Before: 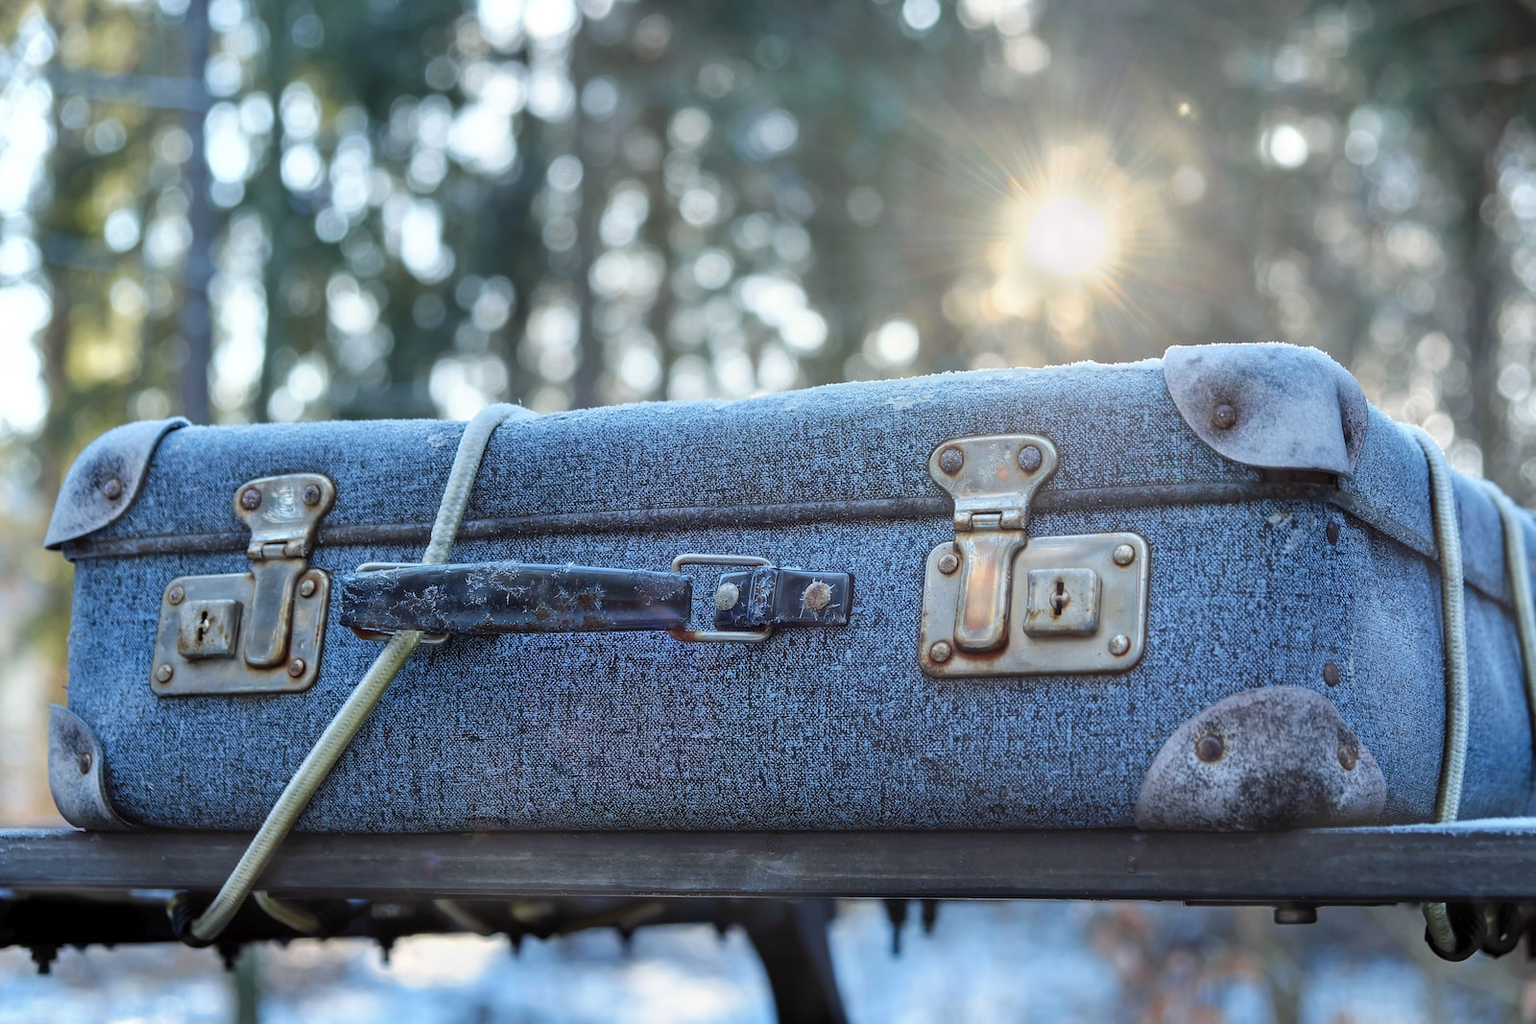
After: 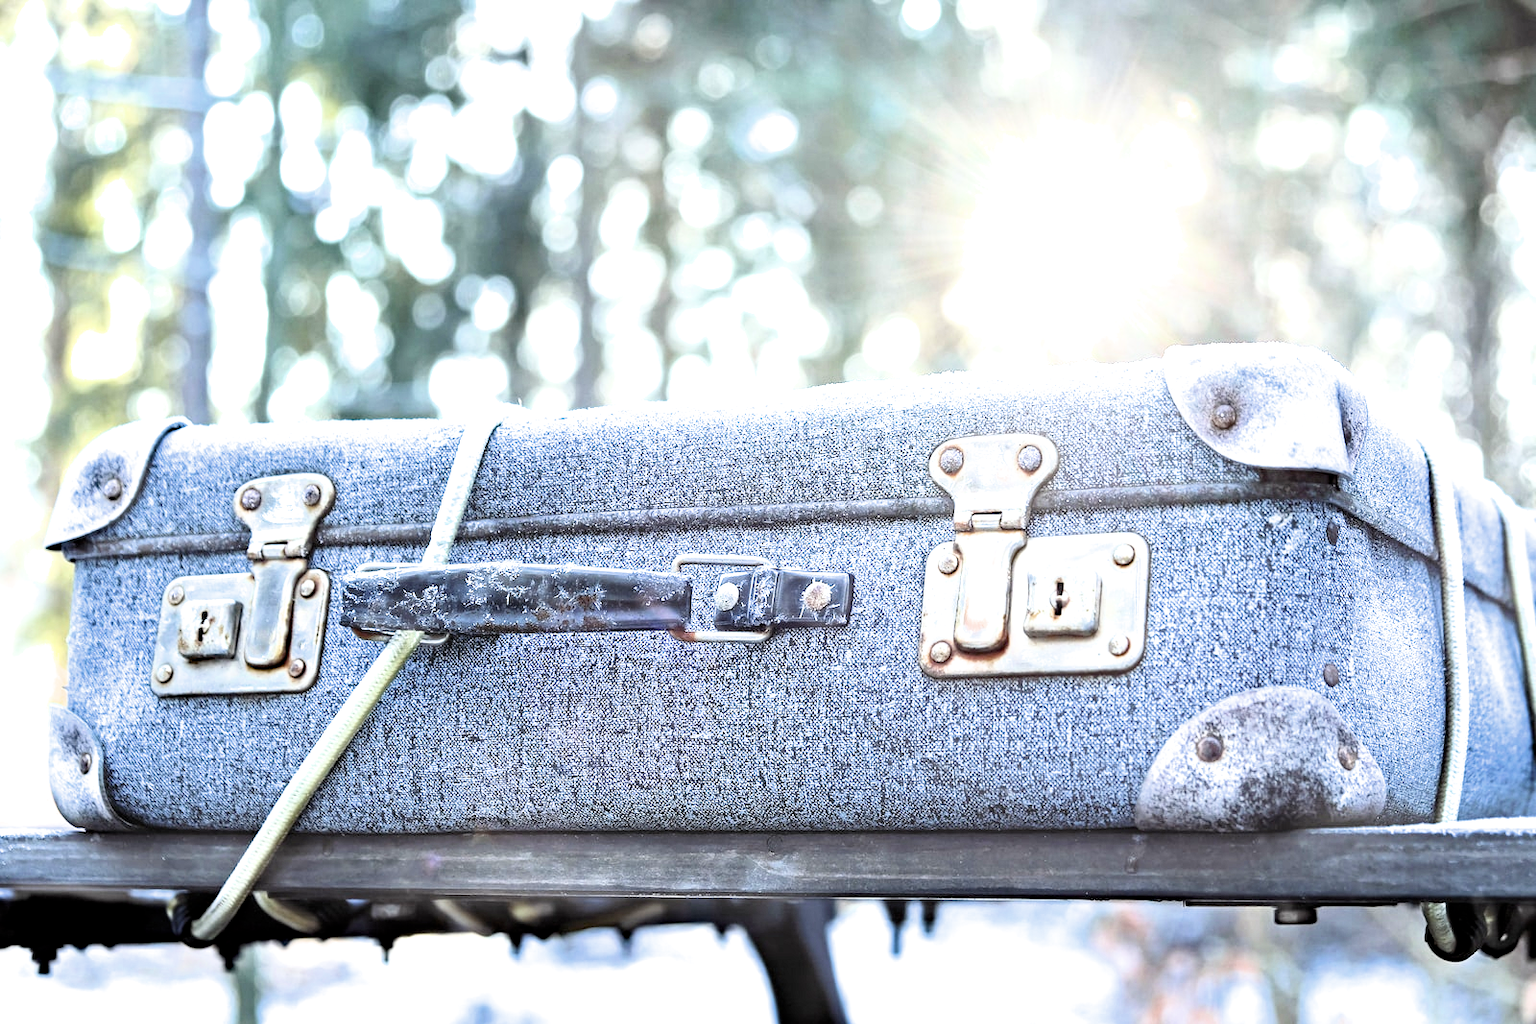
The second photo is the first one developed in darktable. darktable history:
exposure: exposure 2.014 EV, compensate exposure bias true, compensate highlight preservation false
contrast brightness saturation: contrast 0.103, saturation -0.282
haze removal: compatibility mode true, adaptive false
filmic rgb: black relative exposure -12.03 EV, white relative exposure 2.81 EV, threshold 5.96 EV, target black luminance 0%, hardness 7.99, latitude 71.21%, contrast 1.138, highlights saturation mix 11.12%, shadows ↔ highlights balance -0.387%, enable highlight reconstruction true
